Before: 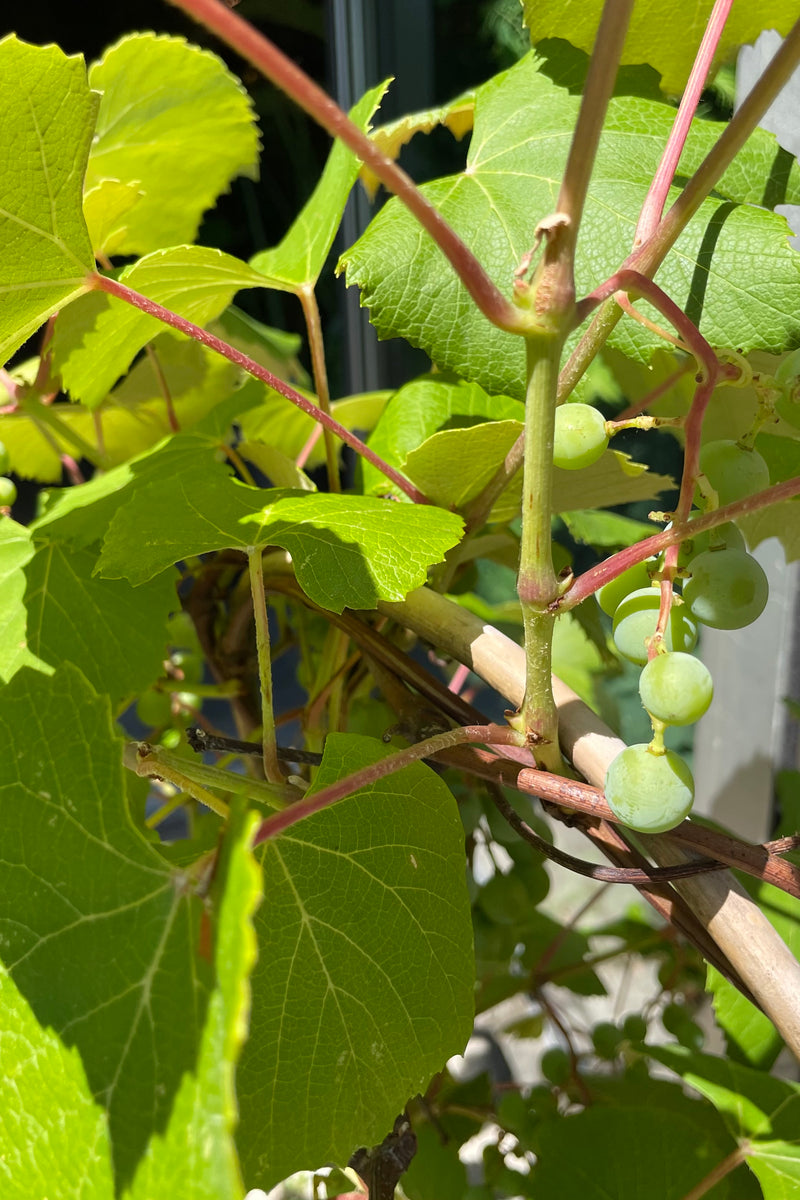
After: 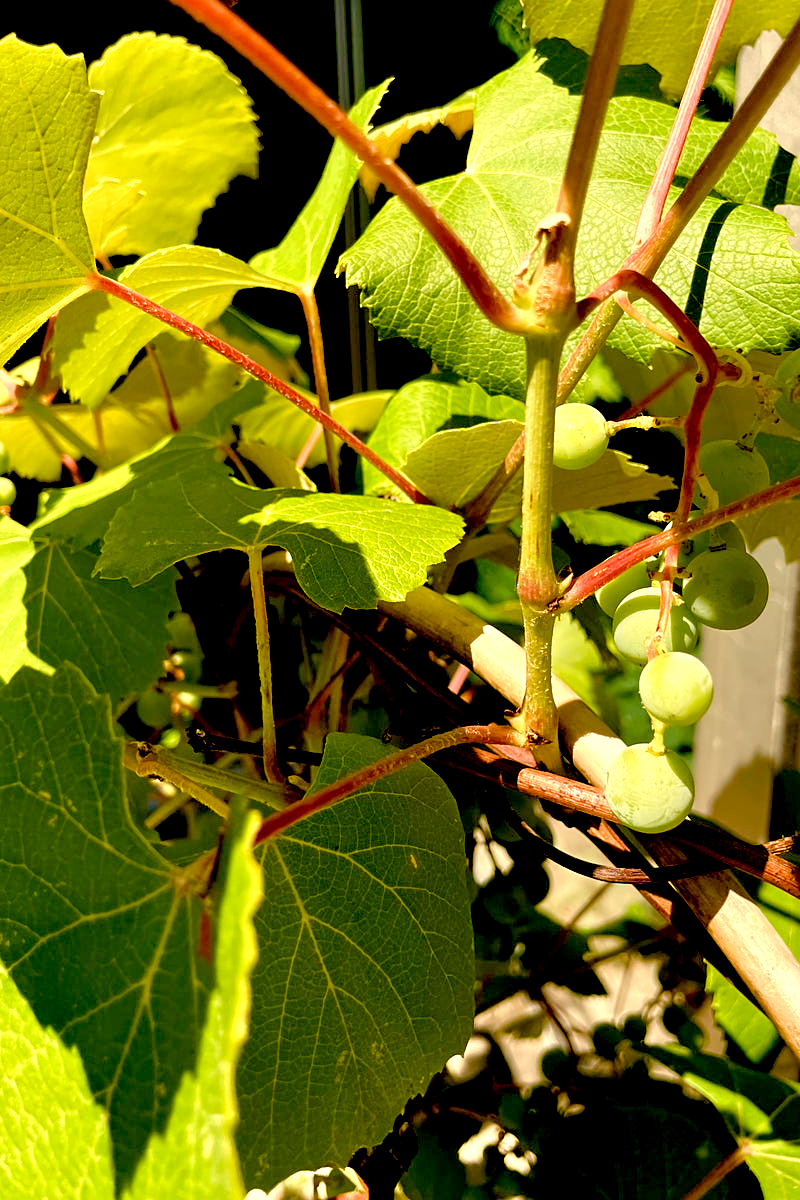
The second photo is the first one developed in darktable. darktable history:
color balance rgb: perceptual saturation grading › global saturation 25%, perceptual saturation grading › highlights -50%, perceptual saturation grading › shadows 30%, perceptual brilliance grading › global brilliance 12%, global vibrance 20%
exposure: black level correction 0.056, exposure -0.039 EV, compensate highlight preservation false
sharpen: amount 0.2
white balance: red 1.138, green 0.996, blue 0.812
